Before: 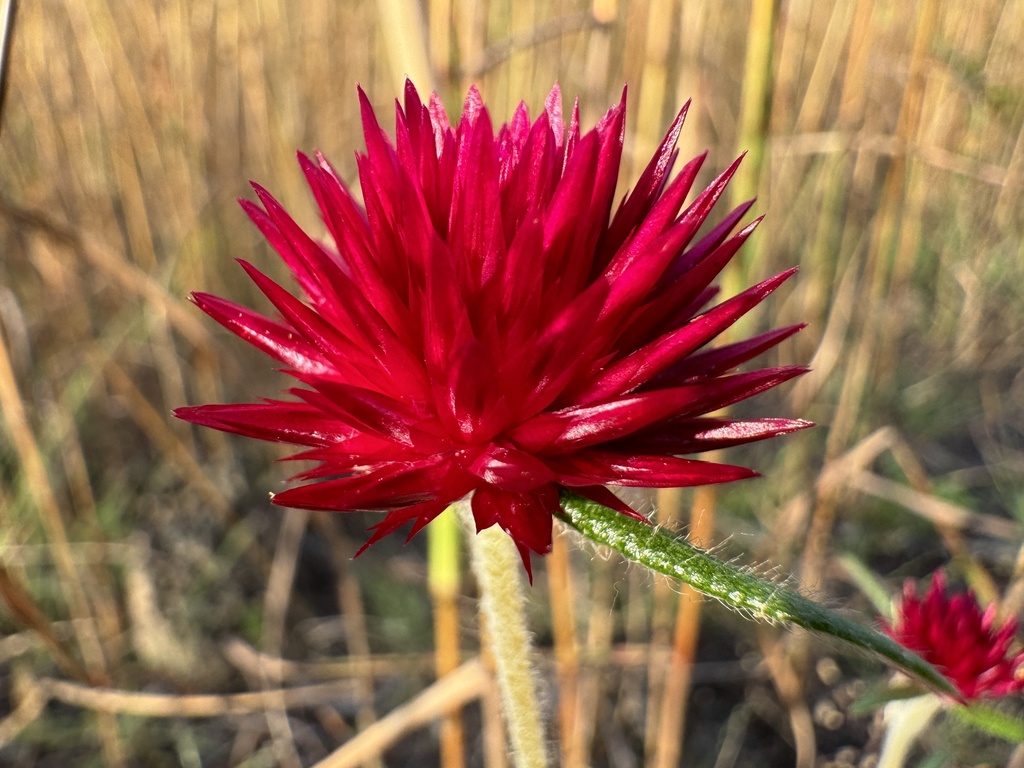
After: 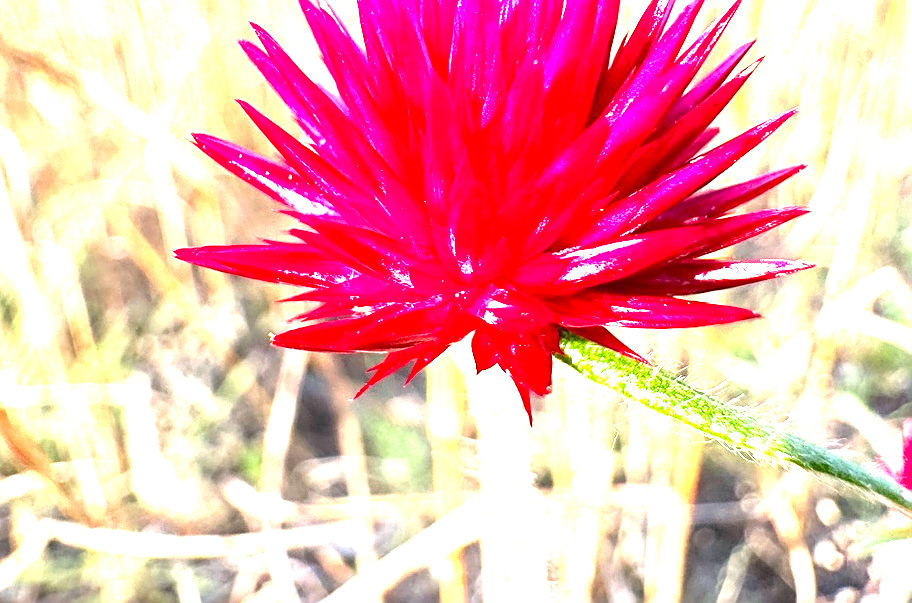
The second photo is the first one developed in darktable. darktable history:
color calibration: illuminant as shot in camera, x 0.358, y 0.373, temperature 4628.91 K
sharpen: on, module defaults
exposure: exposure 3.016 EV, compensate exposure bias true, compensate highlight preservation false
crop: top 20.825%, right 9.376%, bottom 0.212%
